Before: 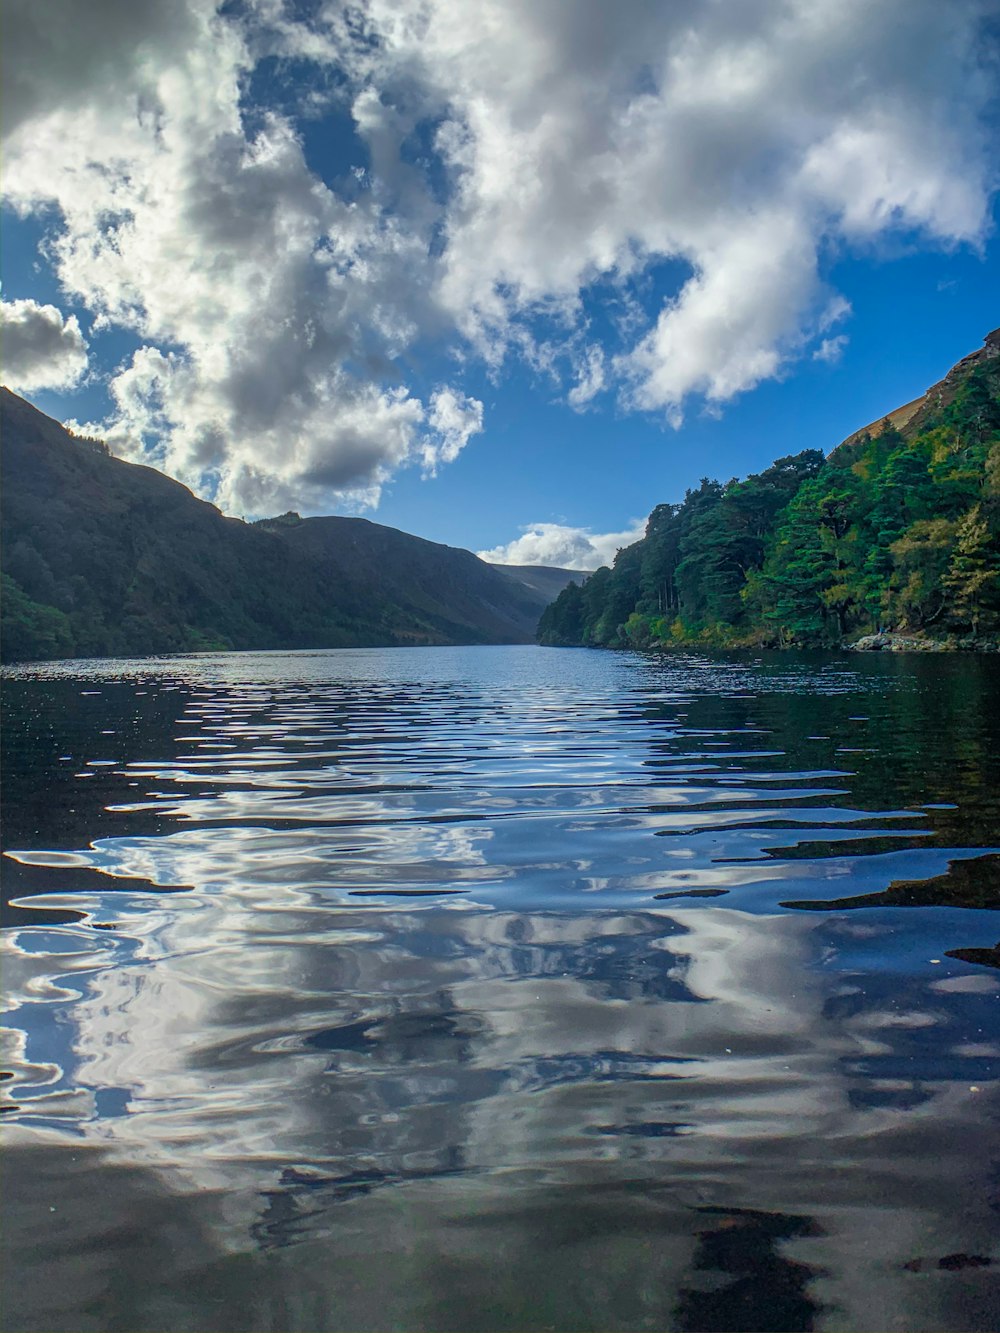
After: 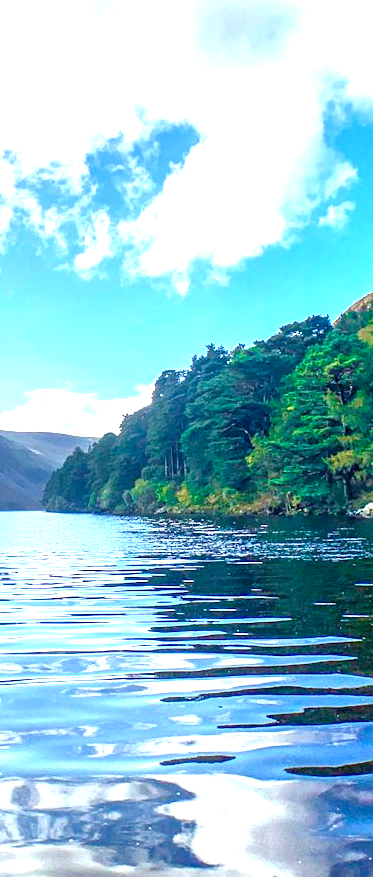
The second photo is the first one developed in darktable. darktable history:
exposure: exposure 1.993 EV, compensate highlight preservation false
crop and rotate: left 49.442%, top 10.111%, right 13.167%, bottom 24.029%
color balance rgb: power › luminance -7.796%, power › chroma 1.331%, power › hue 330.35°, perceptual saturation grading › global saturation 20%, perceptual saturation grading › highlights -49.557%, perceptual saturation grading › shadows 25.253%, global vibrance 14.79%
